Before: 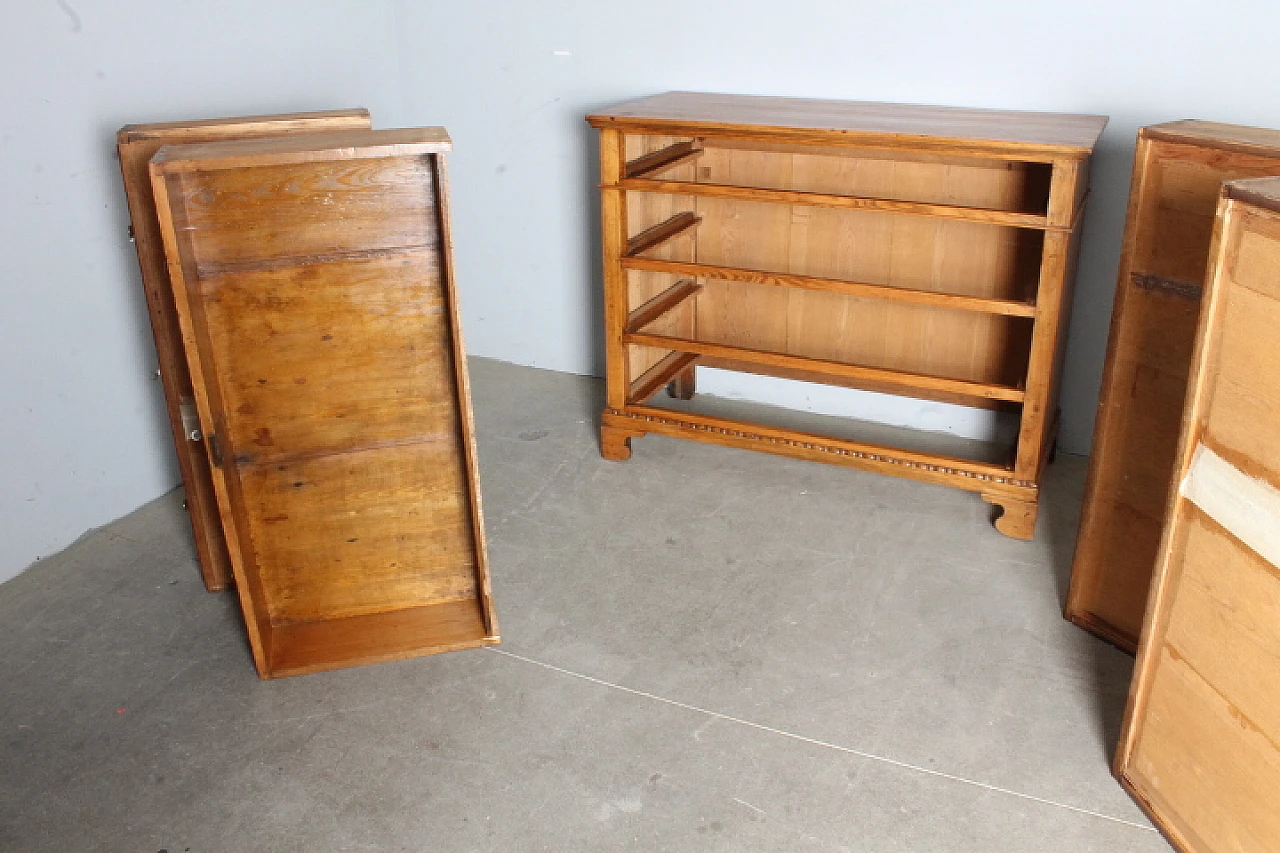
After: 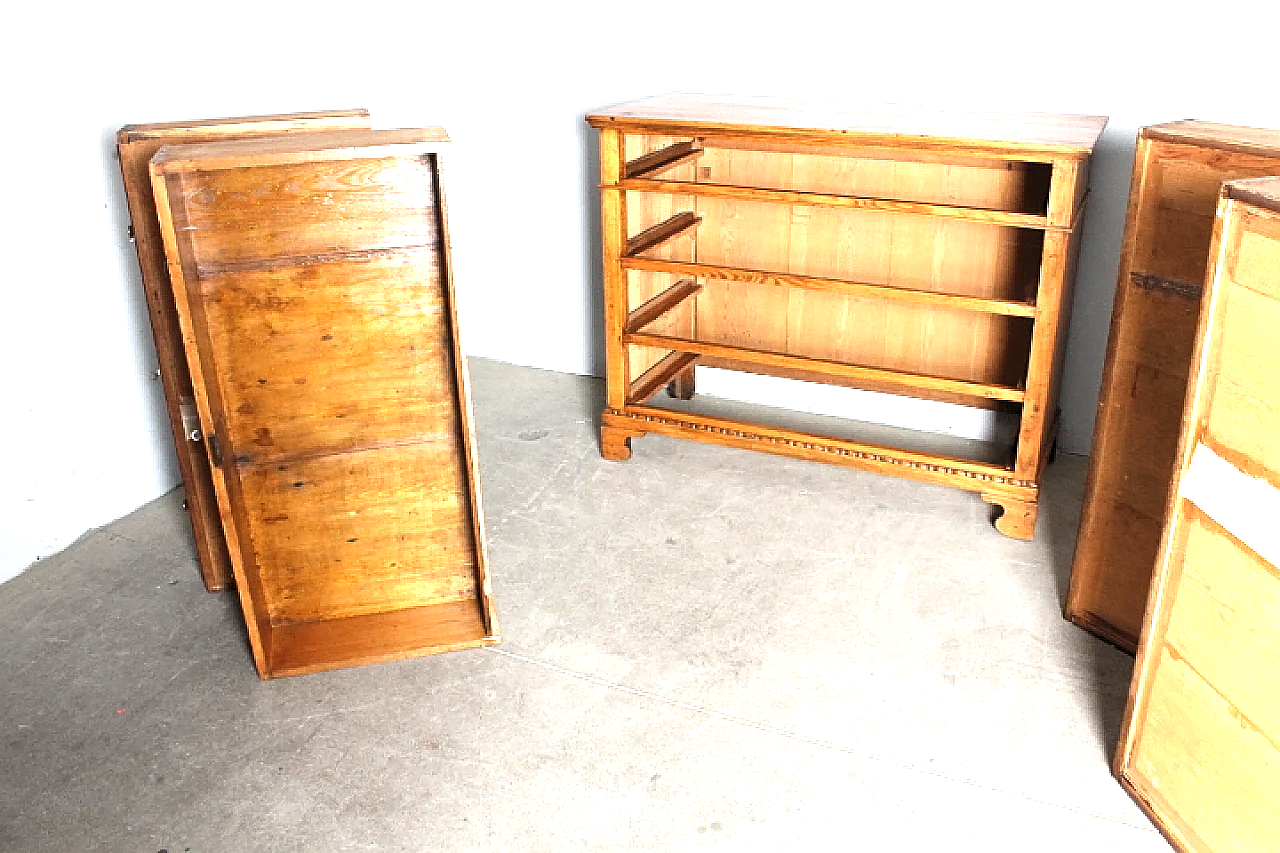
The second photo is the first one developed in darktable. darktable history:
exposure: black level correction 0, exposure 0.877 EV, compensate exposure bias true, compensate highlight preservation false
levels: levels [0.052, 0.496, 0.908]
sharpen: on, module defaults
